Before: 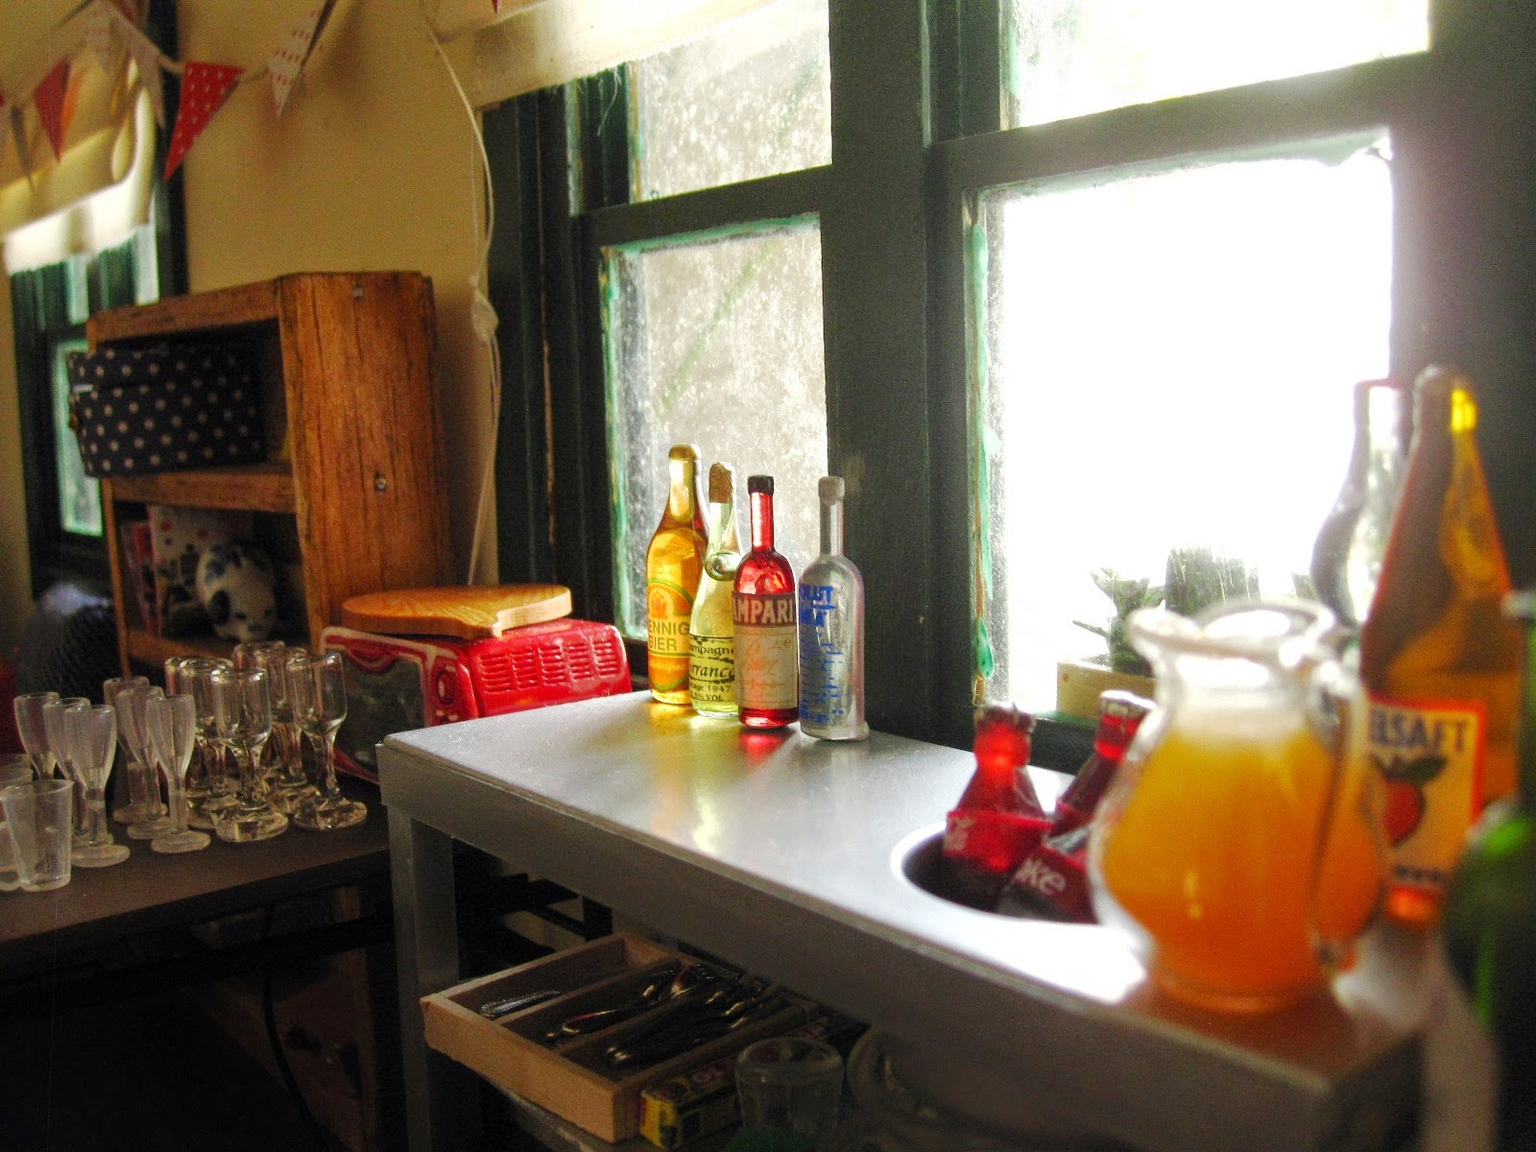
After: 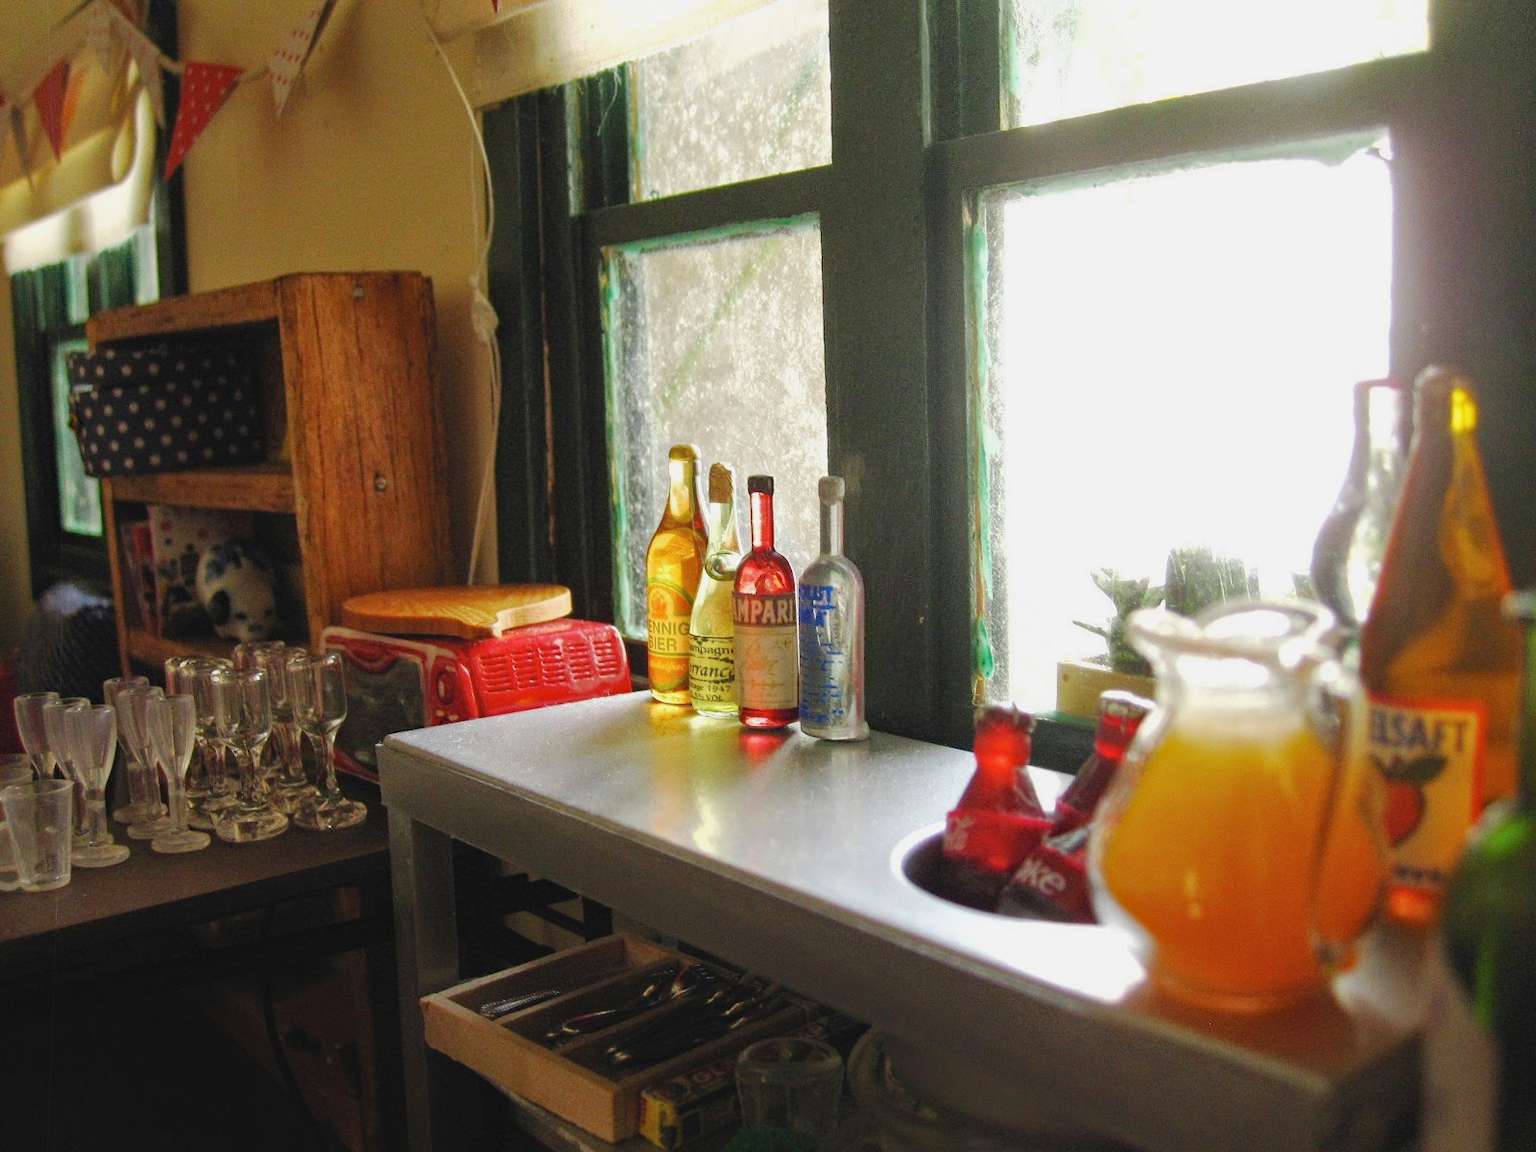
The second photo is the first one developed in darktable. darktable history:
haze removal: compatibility mode true, adaptive false
contrast brightness saturation: contrast -0.093, saturation -0.088
